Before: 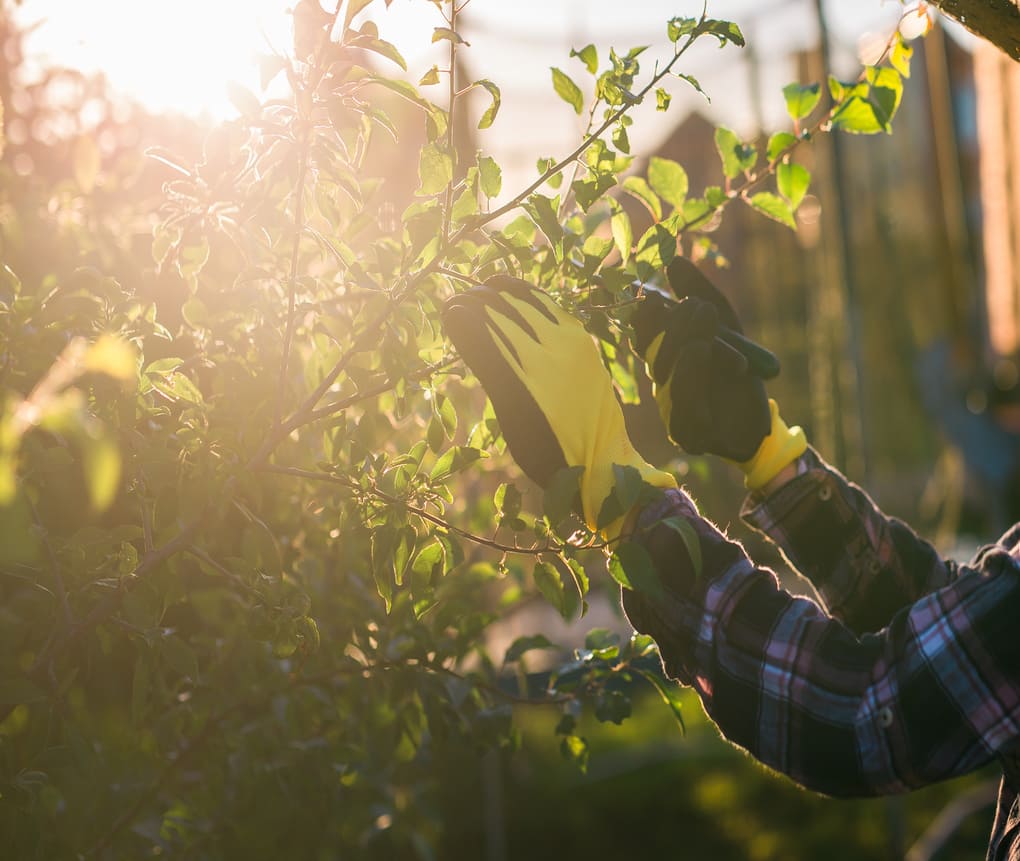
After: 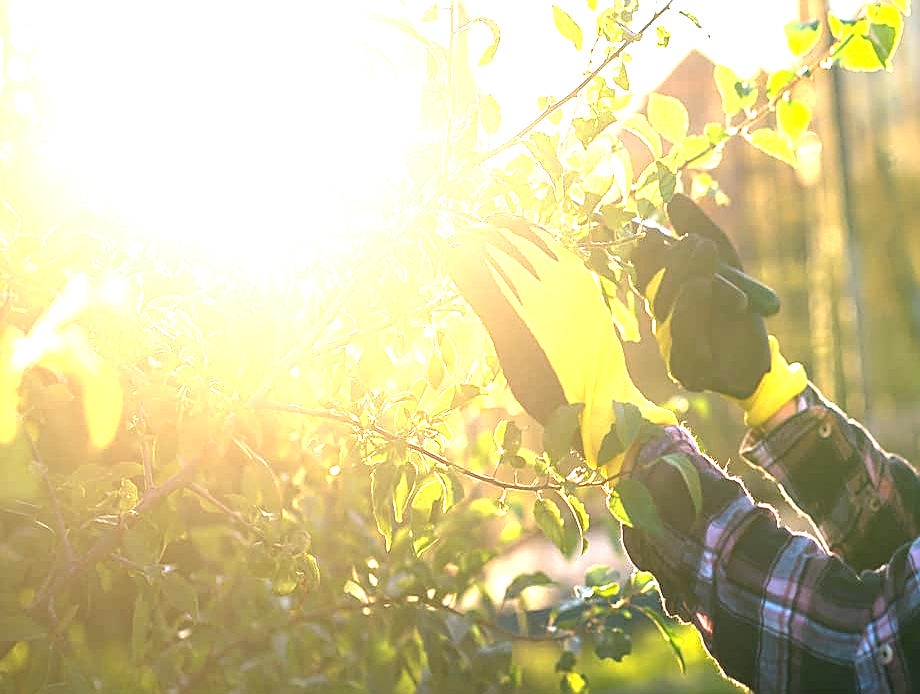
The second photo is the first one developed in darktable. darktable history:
local contrast: highlights 101%, shadows 98%, detail 119%, midtone range 0.2
exposure: black level correction 0.001, exposure 1.833 EV, compensate highlight preservation false
sharpen: on, module defaults
crop: top 7.41%, right 9.741%, bottom 11.936%
